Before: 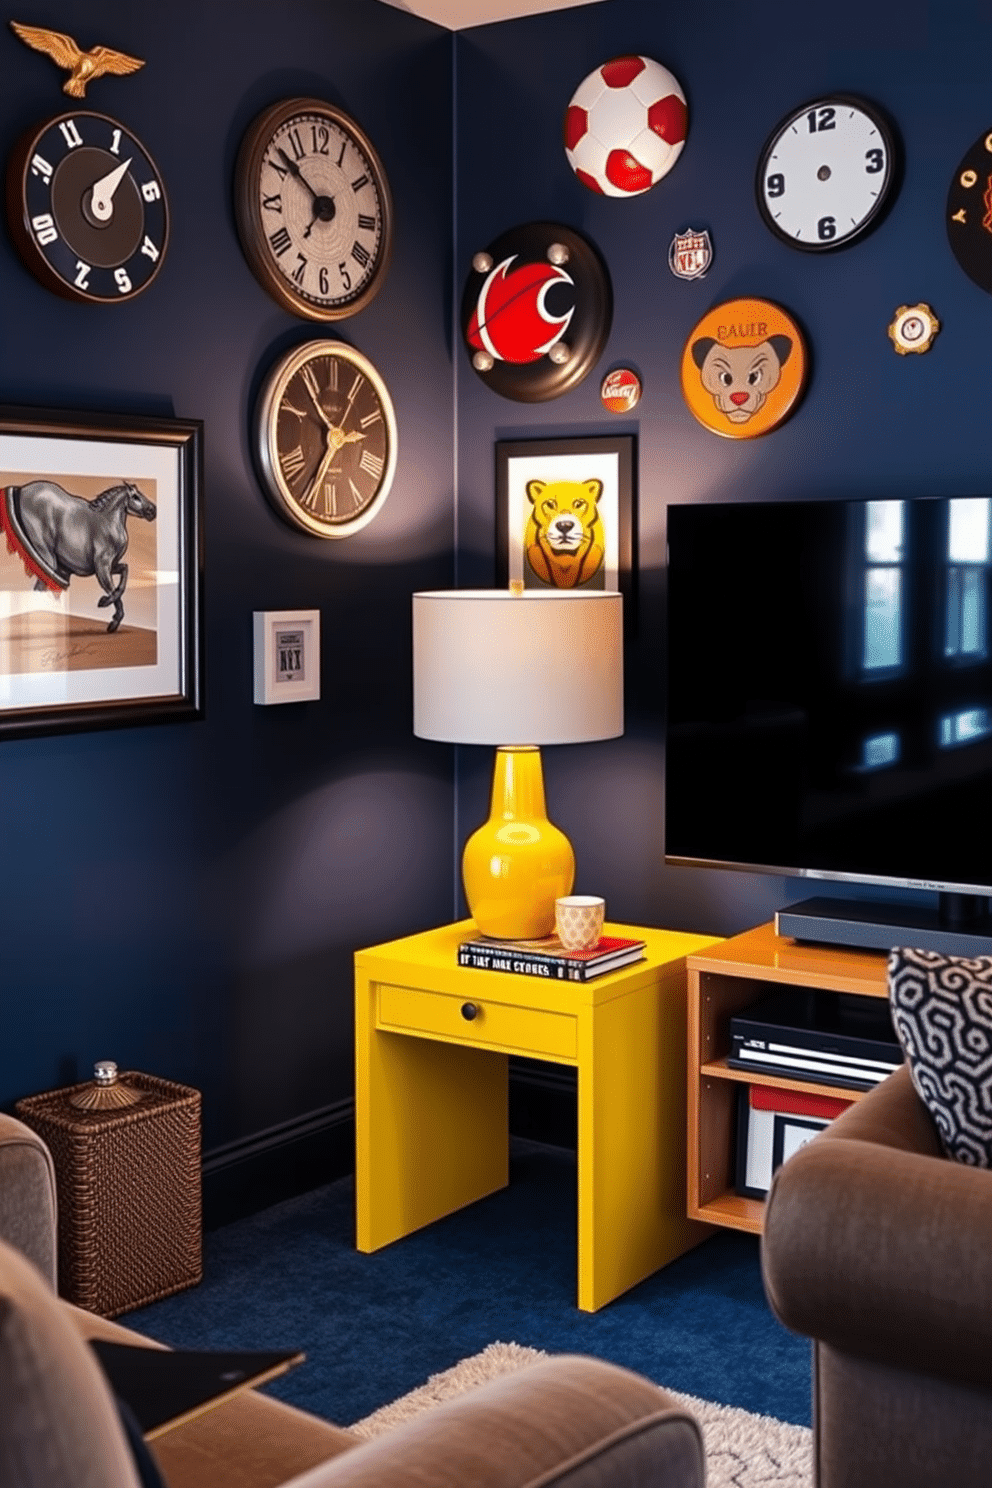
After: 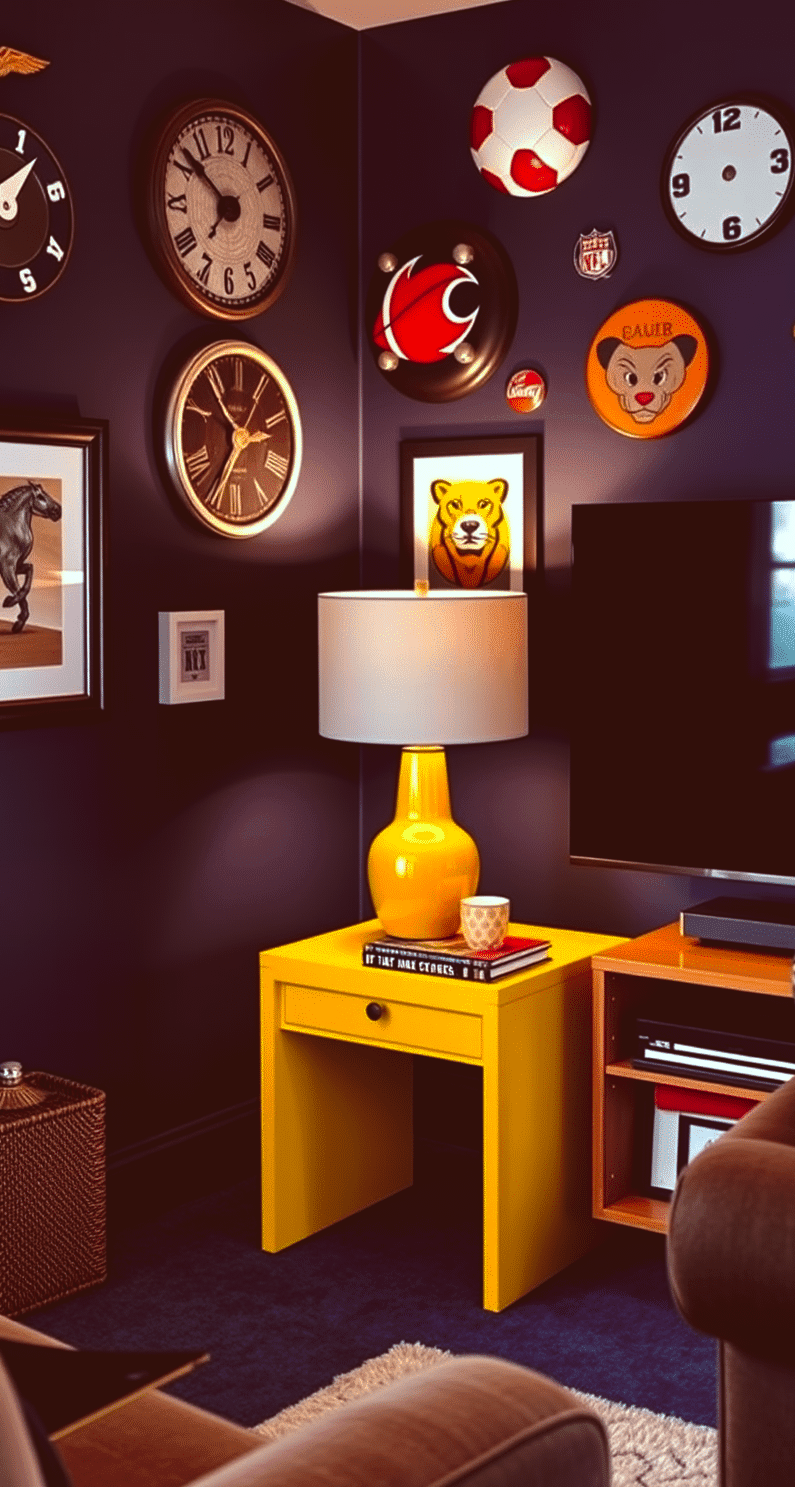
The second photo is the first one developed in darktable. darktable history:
exposure: black level correction 0.01, exposure 0.014 EV, compensate highlight preservation false
contrast brightness saturation: contrast 0.04, saturation 0.07
rgb curve: curves: ch0 [(0, 0.186) (0.314, 0.284) (0.775, 0.708) (1, 1)], compensate middle gray true, preserve colors none
crop and rotate: left 9.597%, right 10.195%
base curve: curves: ch0 [(0.017, 0) (0.425, 0.441) (0.844, 0.933) (1, 1)], preserve colors none
color balance: mode lift, gamma, gain (sRGB), lift [1, 1, 1.022, 1.026]
color correction: highlights a* -7.23, highlights b* -0.161, shadows a* 20.08, shadows b* 11.73
